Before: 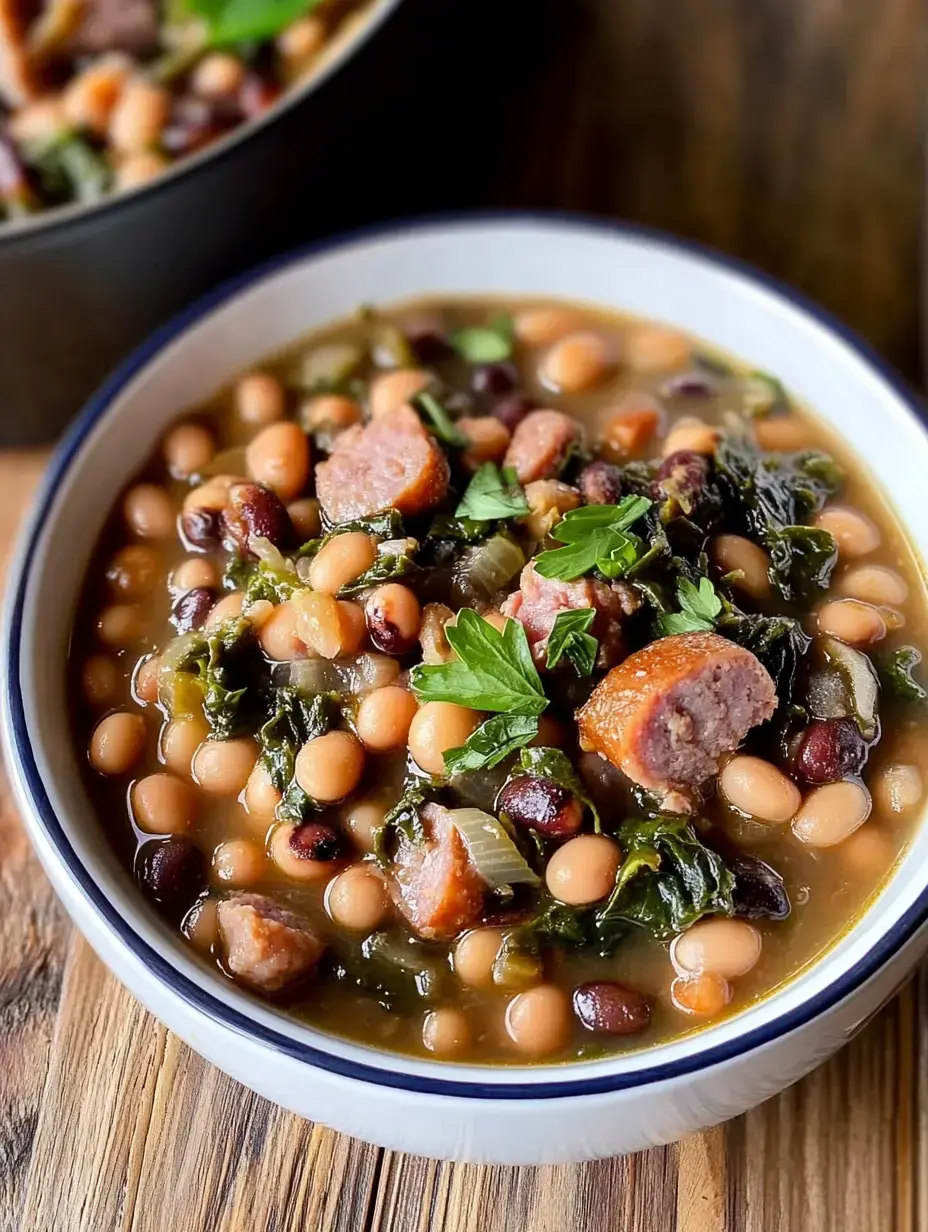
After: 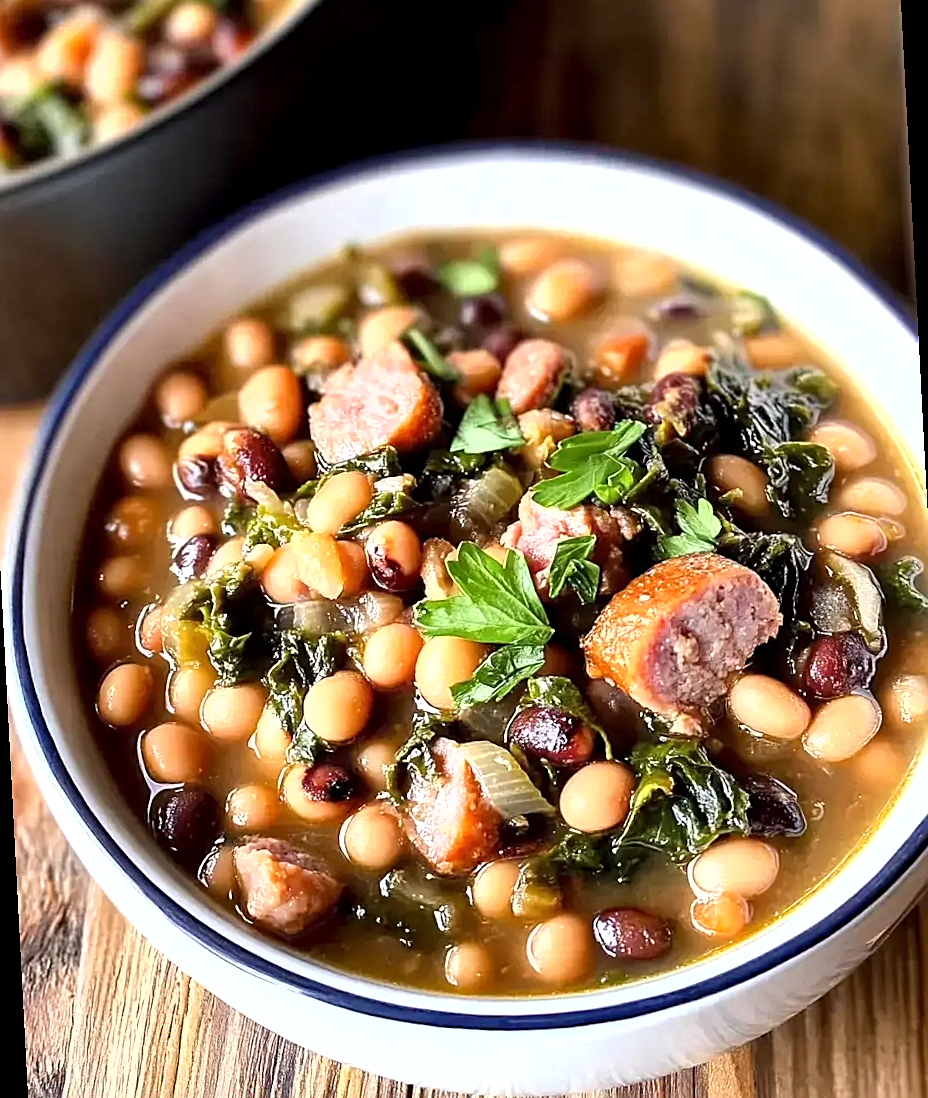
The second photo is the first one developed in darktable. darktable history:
exposure: black level correction 0, exposure 0.7 EV, compensate exposure bias true, compensate highlight preservation false
local contrast: highlights 100%, shadows 100%, detail 120%, midtone range 0.2
sharpen: on, module defaults
levels: mode automatic, black 0.023%, white 99.97%, levels [0.062, 0.494, 0.925]
shadows and highlights: shadows 29.32, highlights -29.32, low approximation 0.01, soften with gaussian
rotate and perspective: rotation -3°, crop left 0.031, crop right 0.968, crop top 0.07, crop bottom 0.93
